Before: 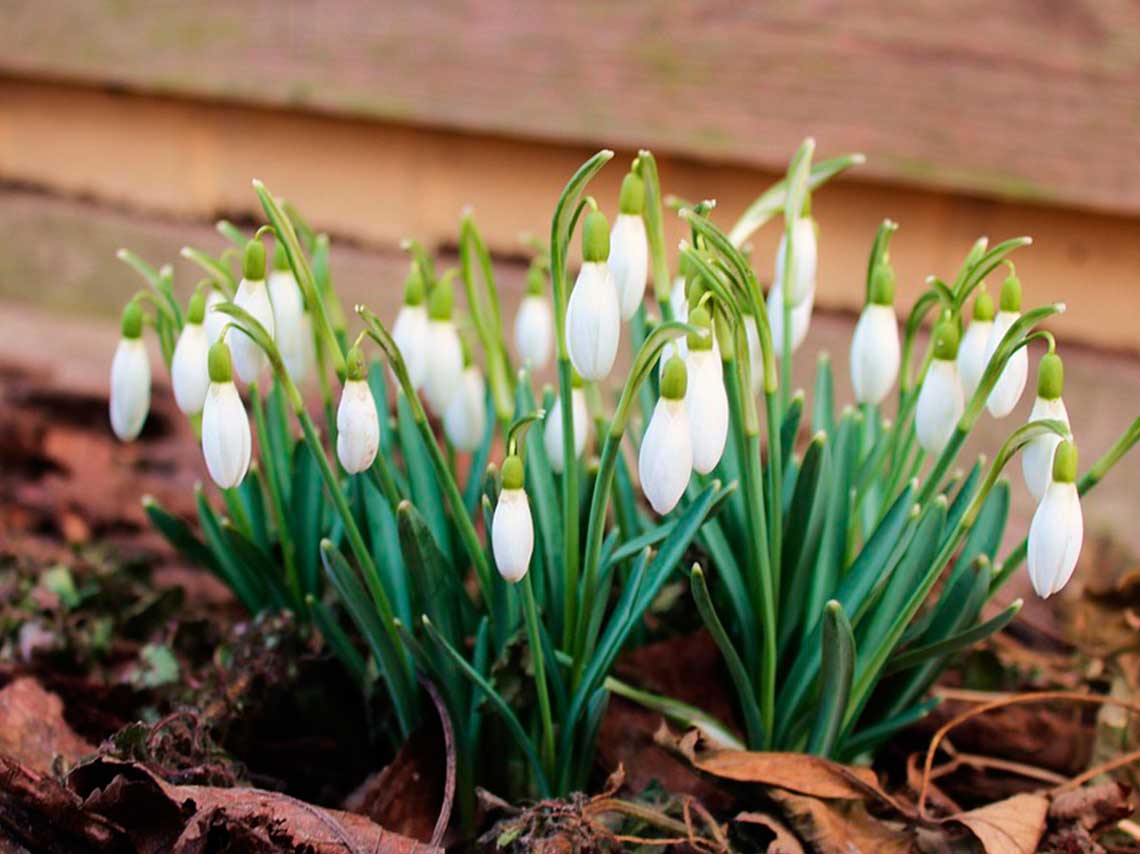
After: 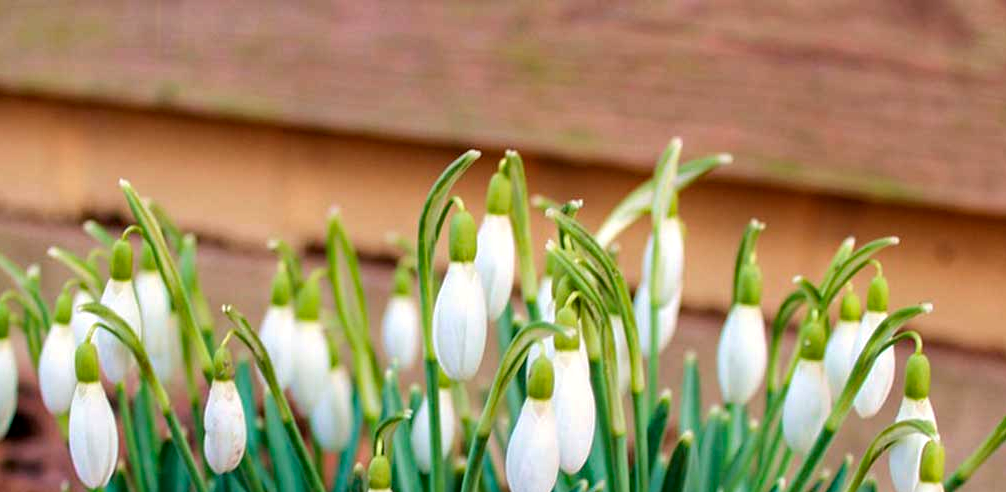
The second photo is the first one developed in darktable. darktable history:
haze removal: compatibility mode true, adaptive false
crop and rotate: left 11.695%, bottom 42.345%
local contrast: on, module defaults
